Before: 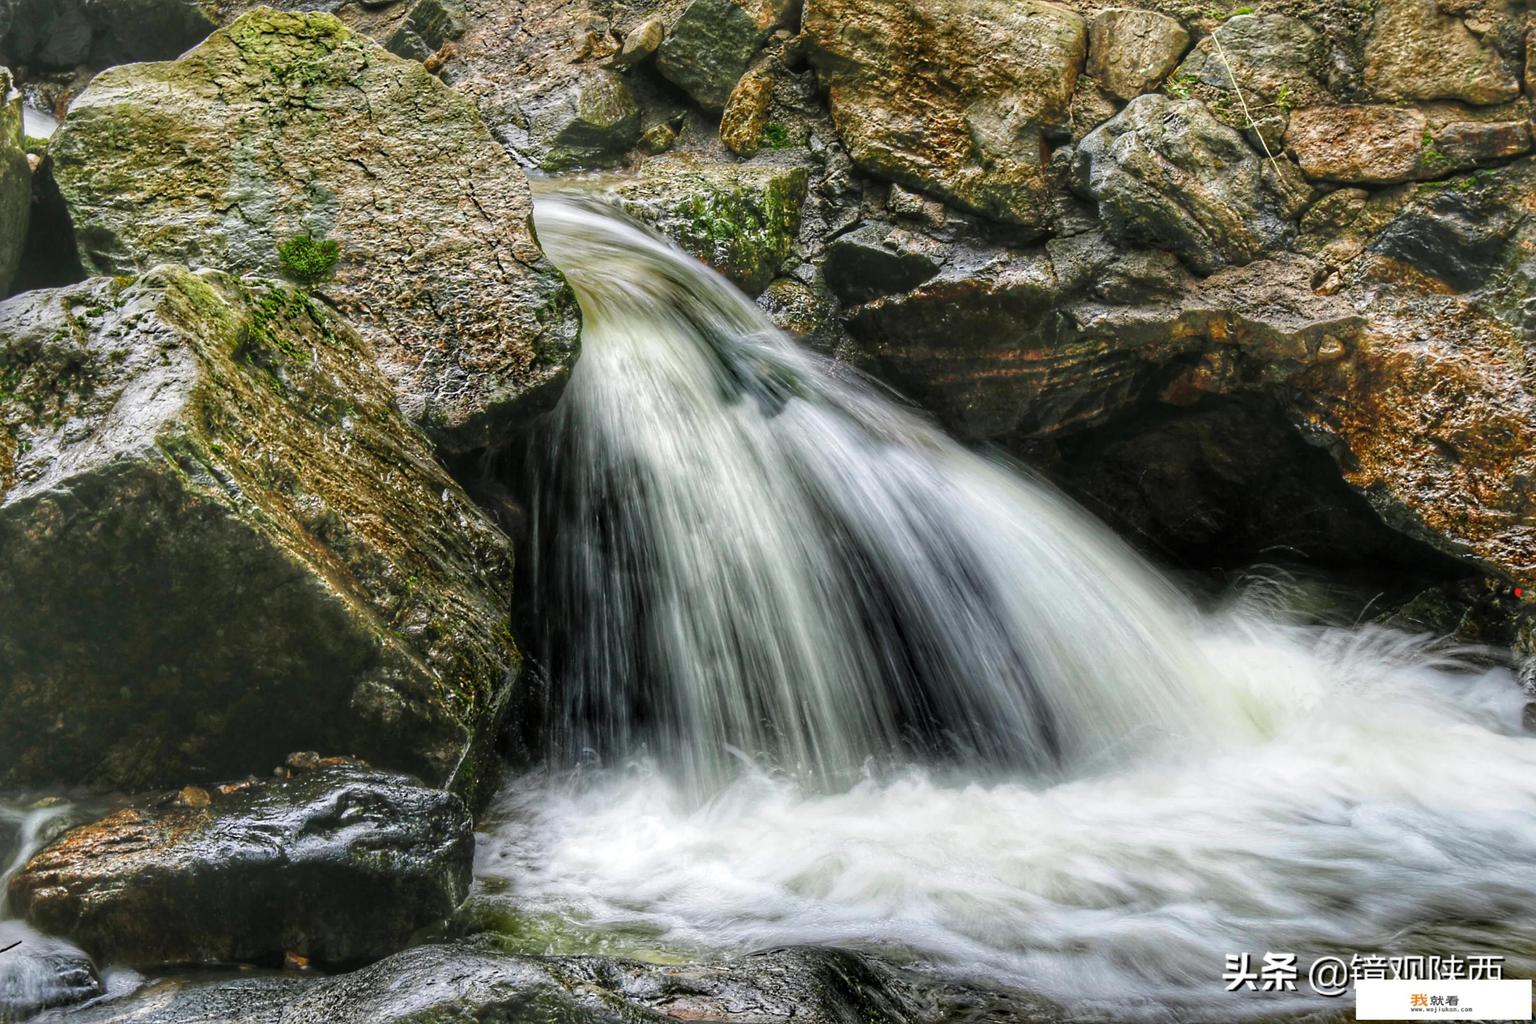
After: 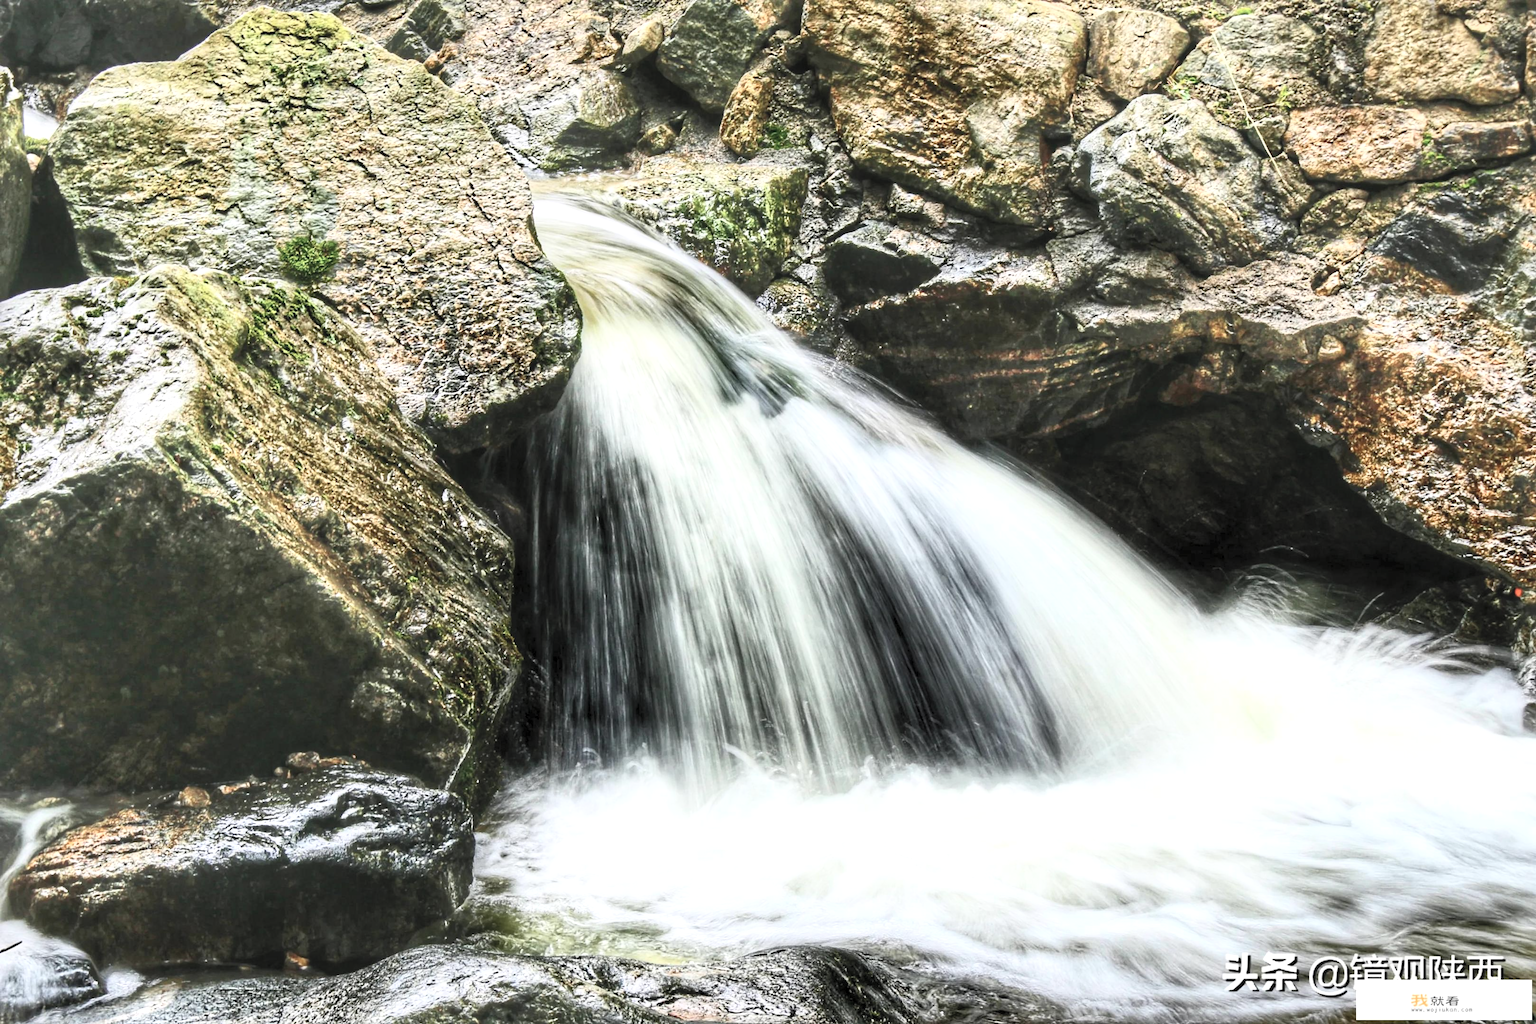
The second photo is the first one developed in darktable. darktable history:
local contrast: highlights 106%, shadows 101%, detail 119%, midtone range 0.2
contrast brightness saturation: contrast 0.439, brightness 0.556, saturation -0.198
